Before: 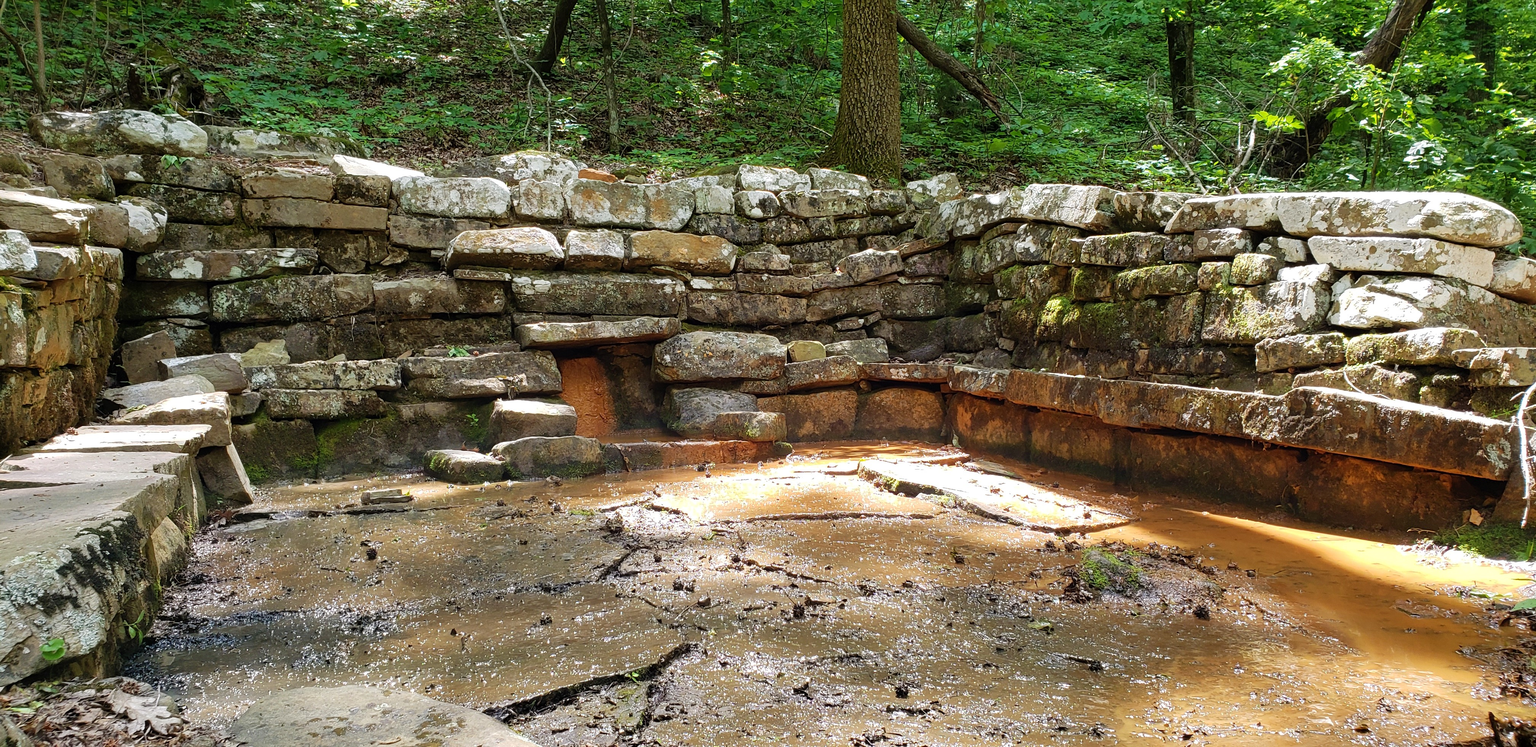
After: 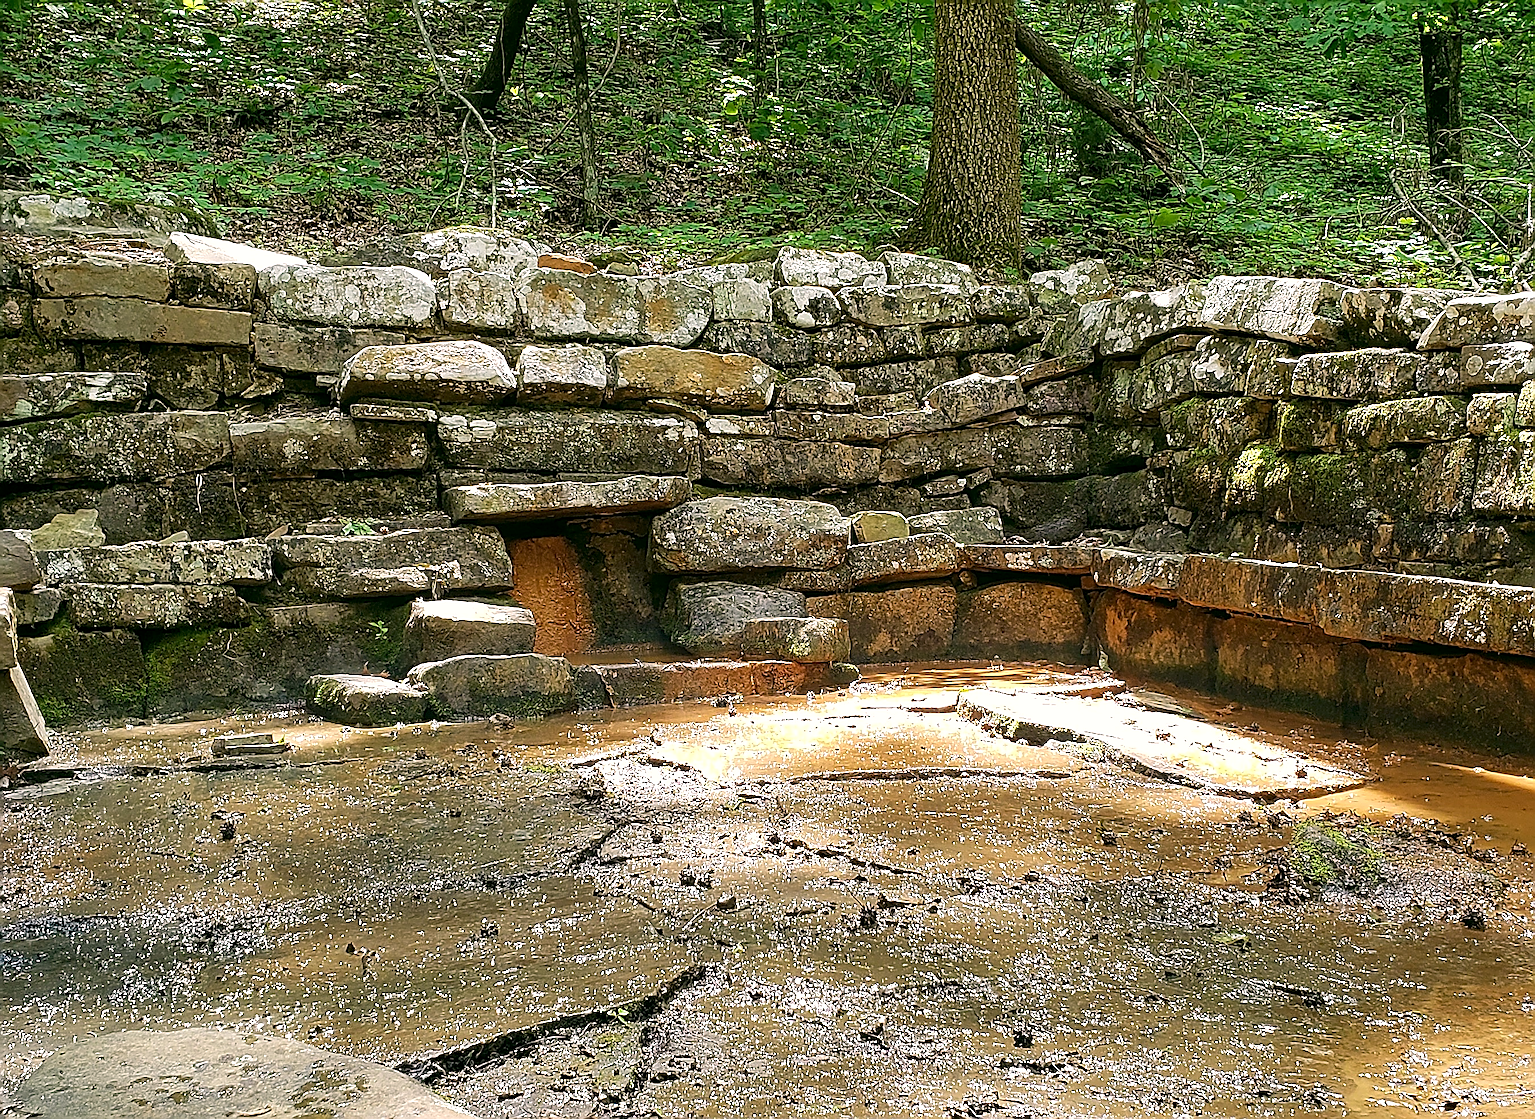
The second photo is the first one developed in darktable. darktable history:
sharpen: amount 1.991
color correction: highlights a* 4.12, highlights b* 4.95, shadows a* -7.69, shadows b* 4.53
local contrast: highlights 104%, shadows 98%, detail 119%, midtone range 0.2
crop and rotate: left 14.357%, right 18.979%
